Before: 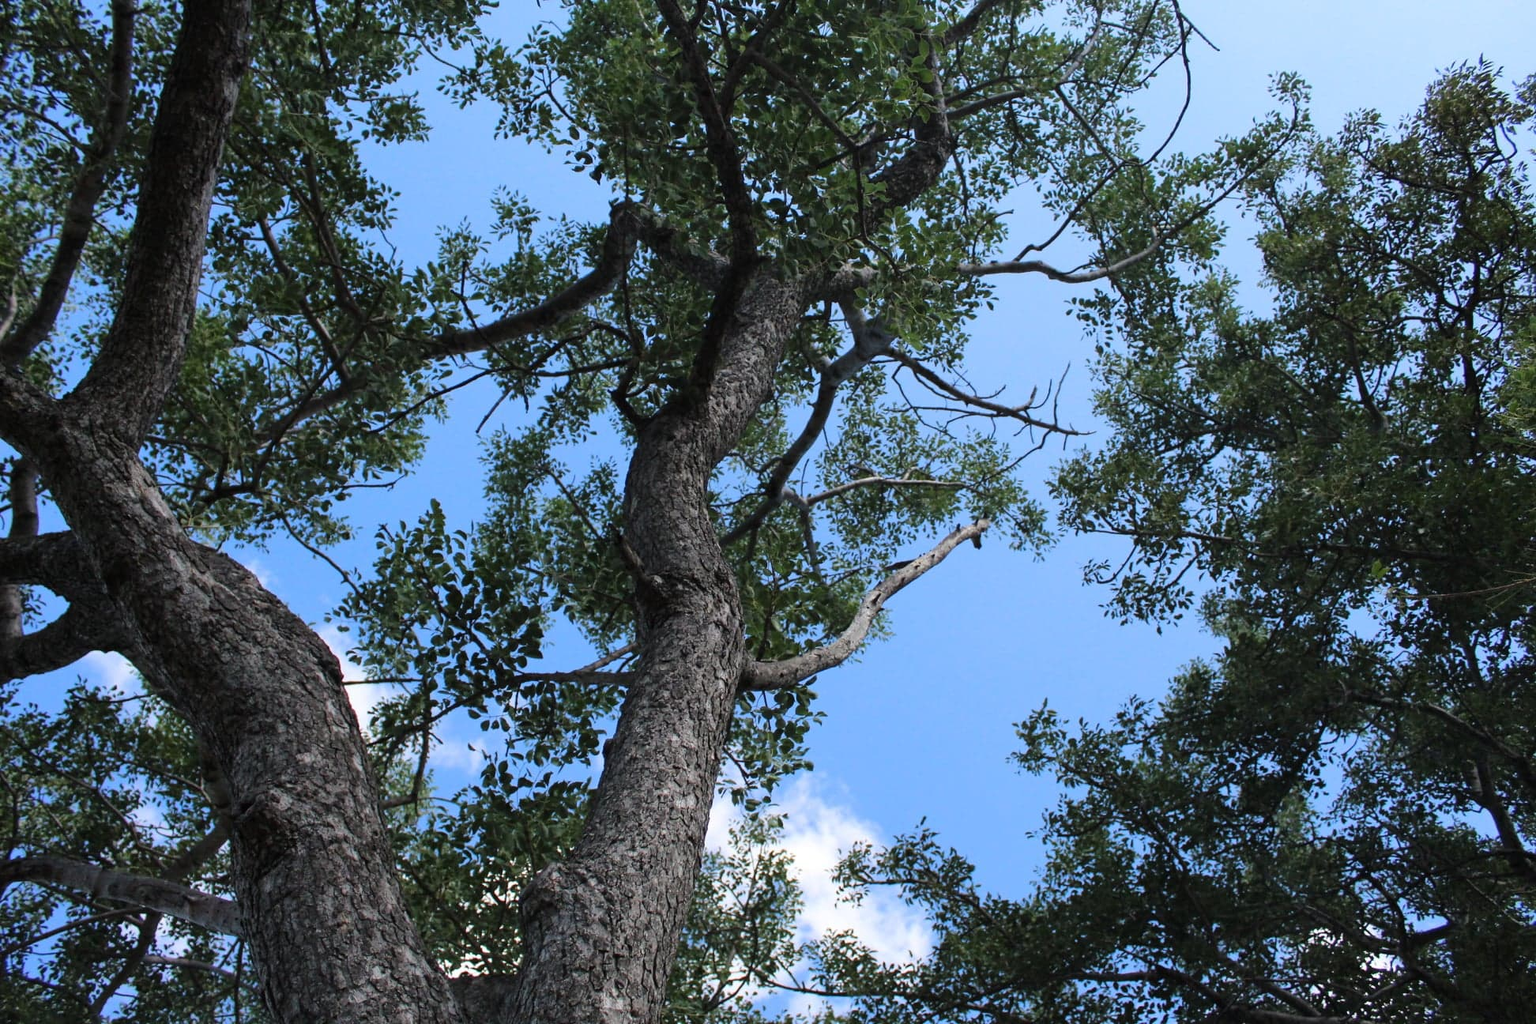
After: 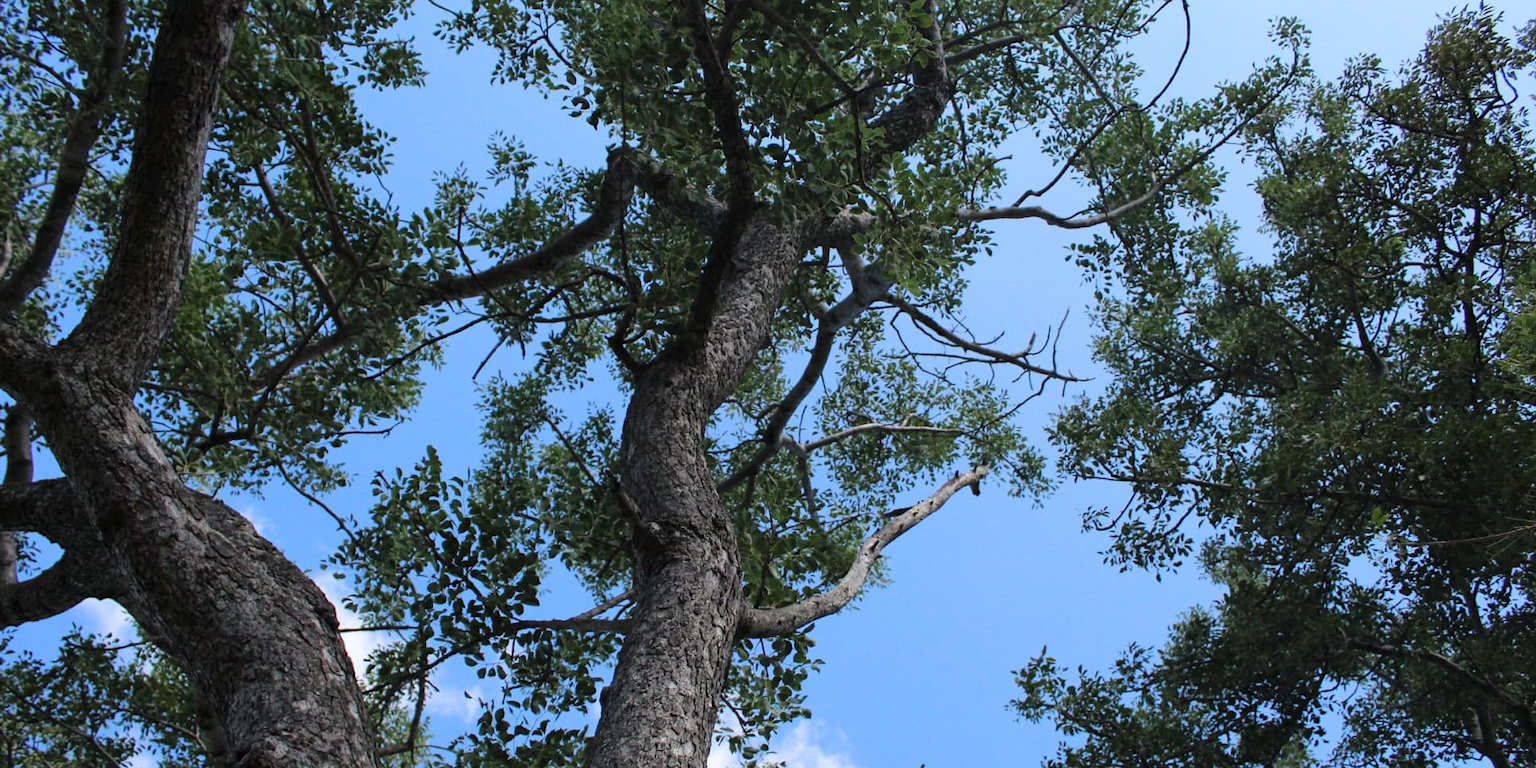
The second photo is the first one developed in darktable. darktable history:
crop: left 0.387%, top 5.469%, bottom 19.809%
